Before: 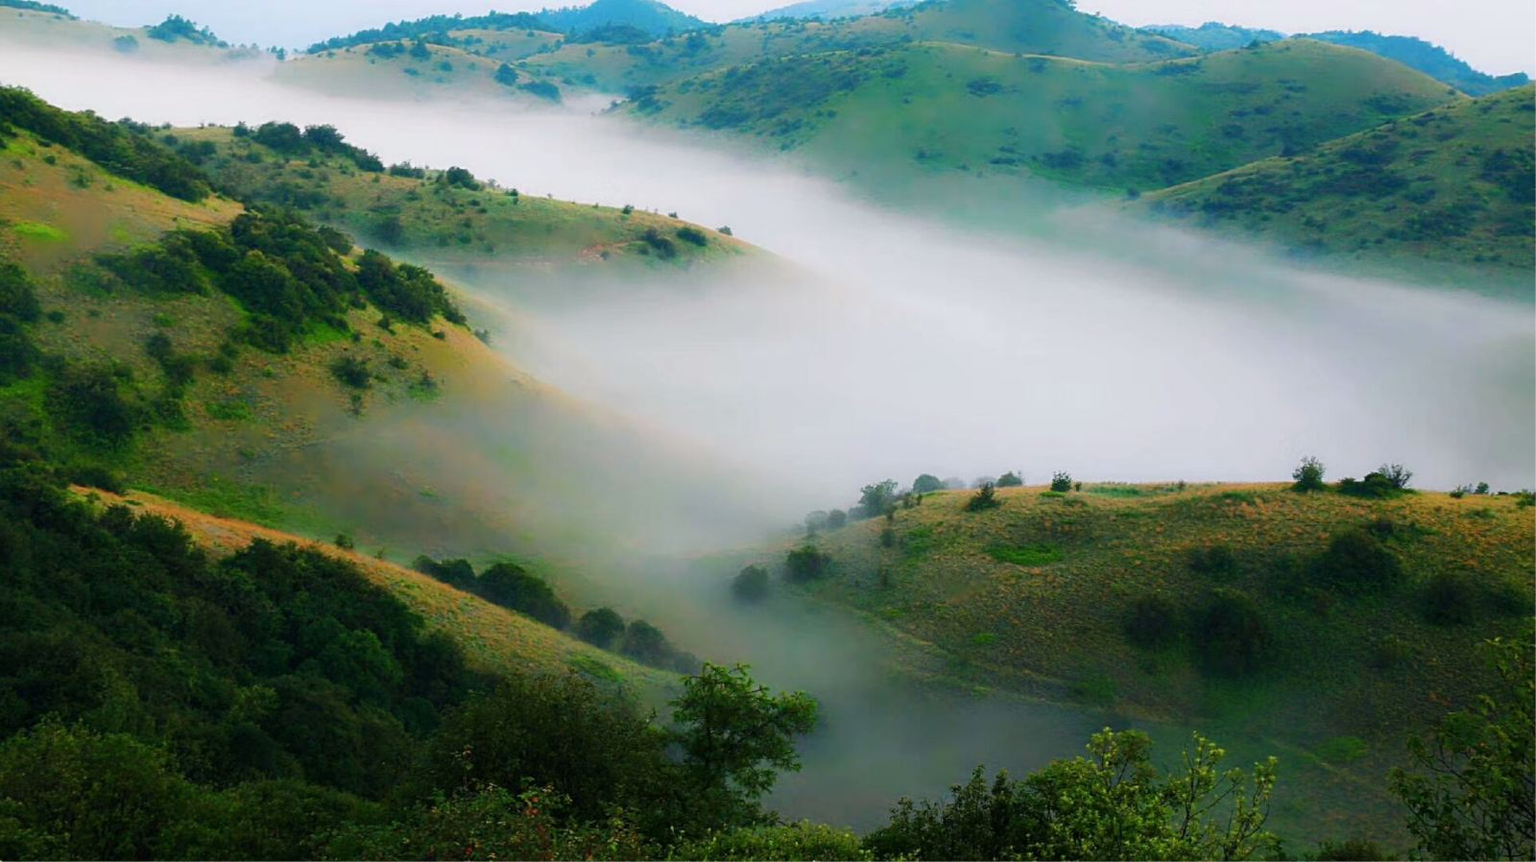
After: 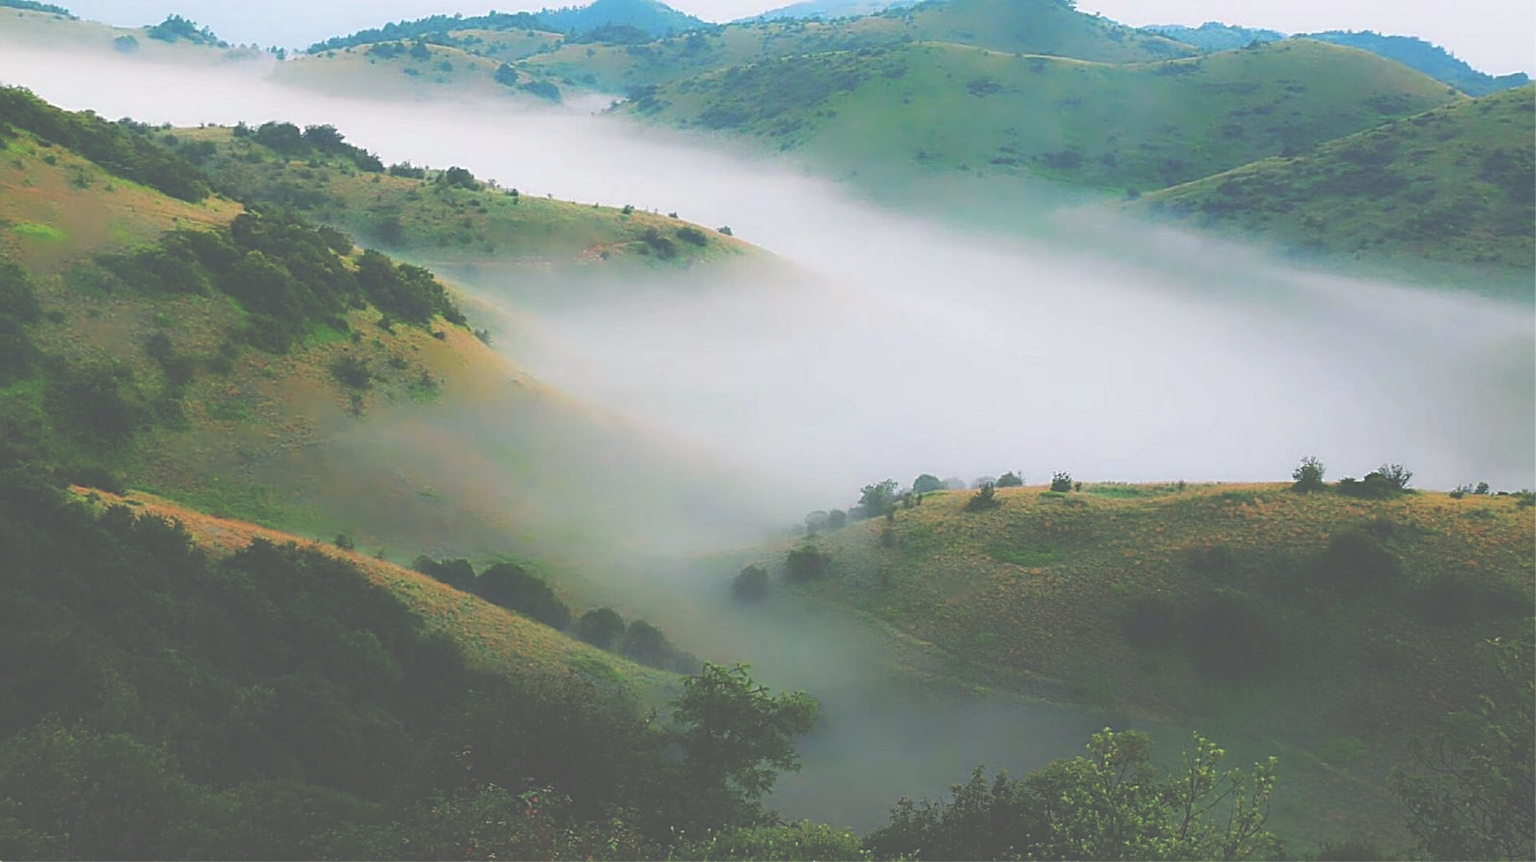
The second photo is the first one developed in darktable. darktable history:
sharpen: on, module defaults
exposure: black level correction -0.087, compensate highlight preservation false
